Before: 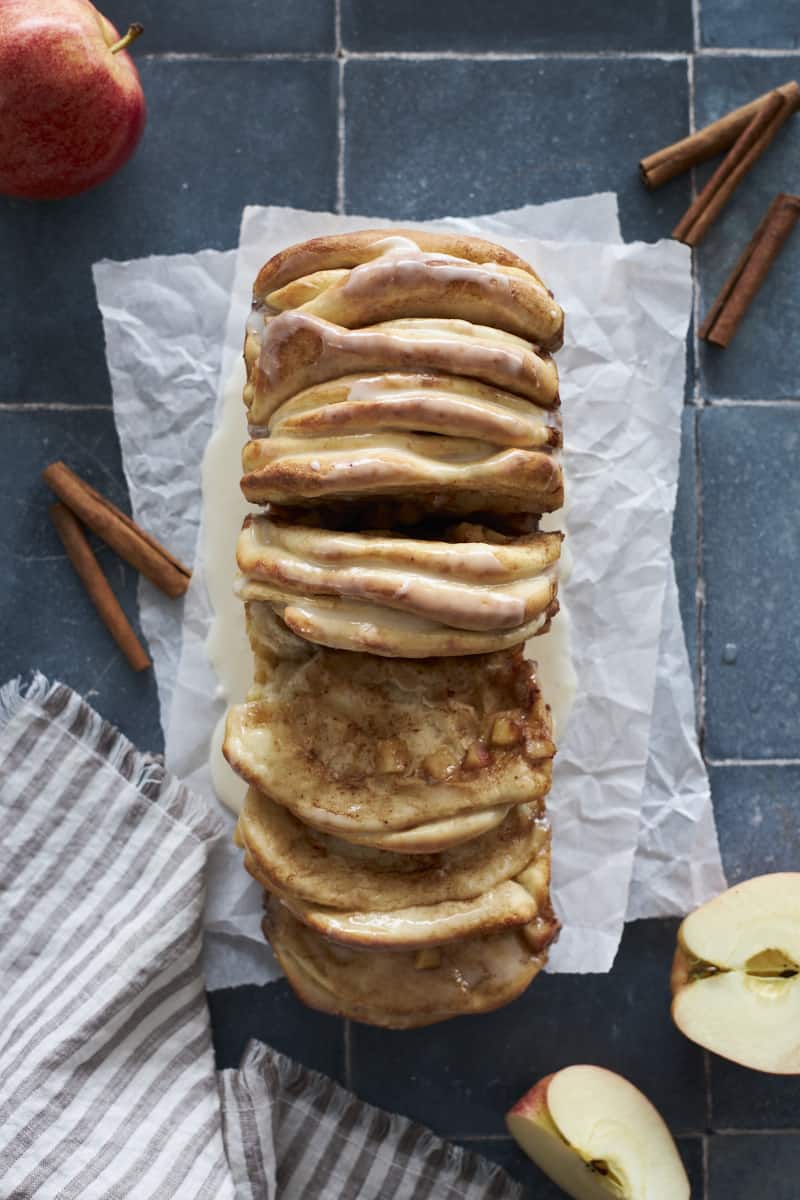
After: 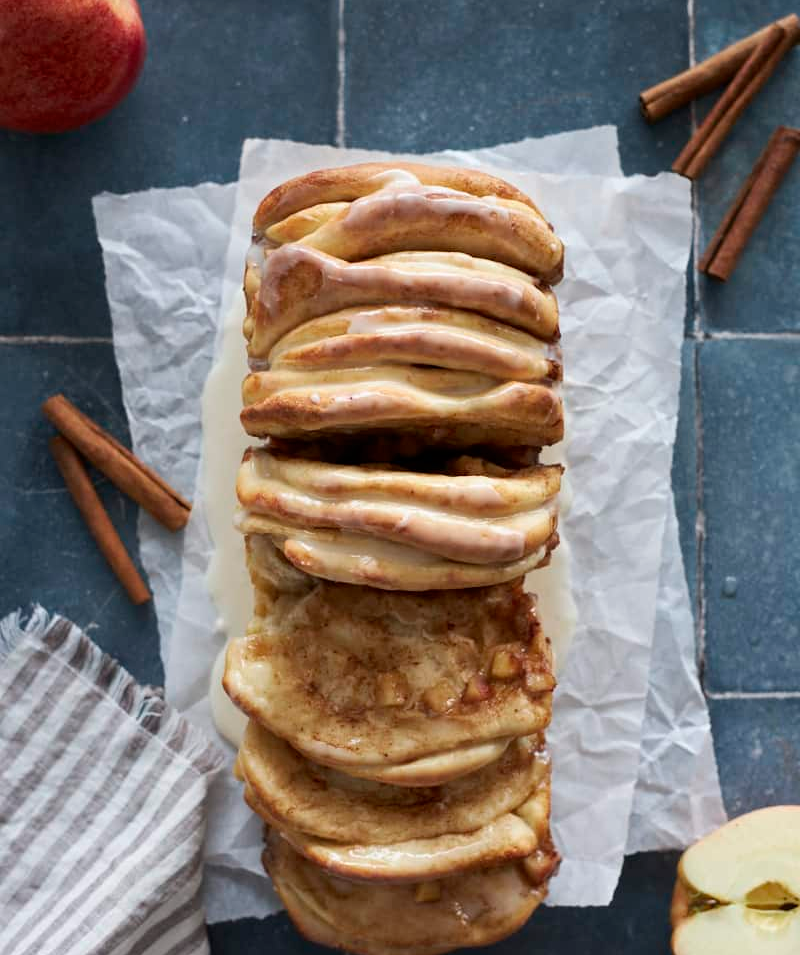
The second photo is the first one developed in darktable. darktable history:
crop and rotate: top 5.667%, bottom 14.75%
